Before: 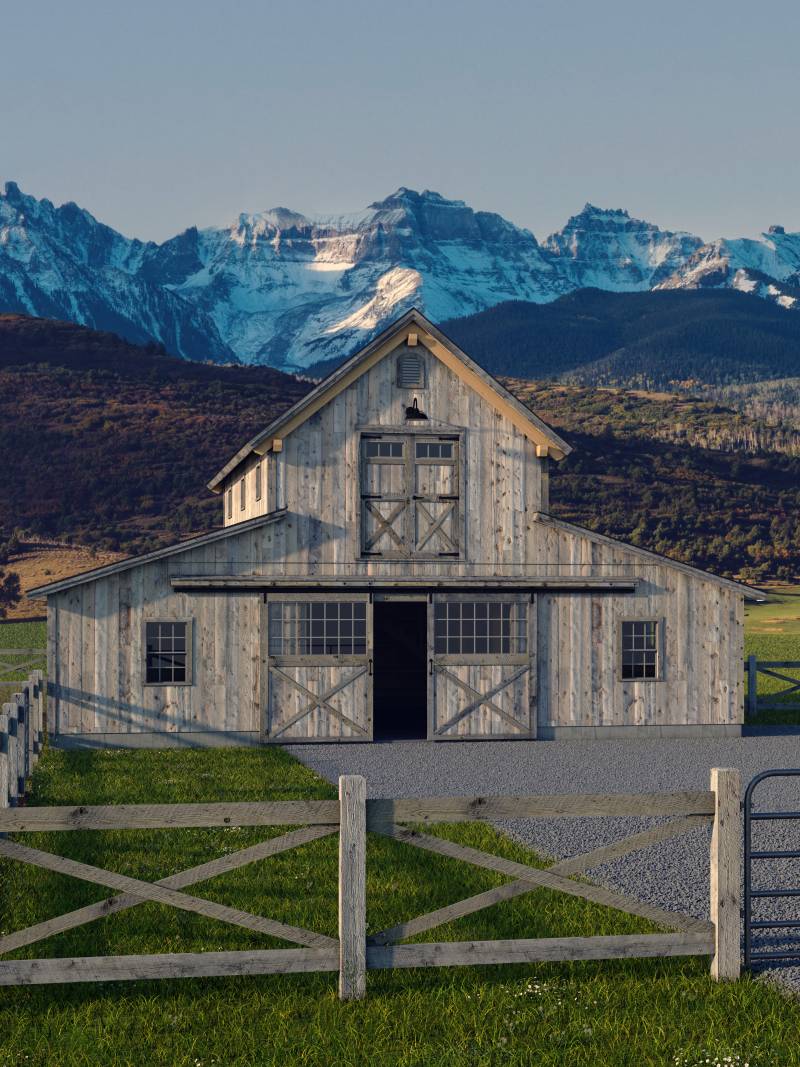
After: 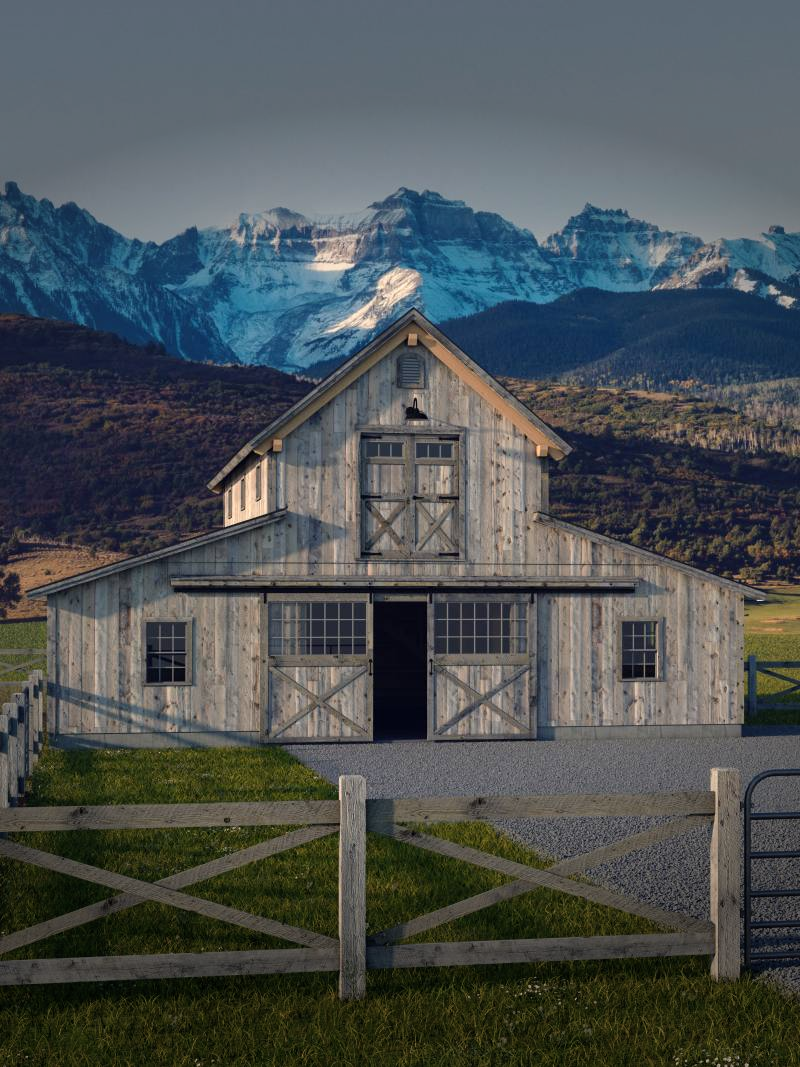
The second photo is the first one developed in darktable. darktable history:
vignetting: fall-off start 70.97%, brightness -0.584, saturation -0.118, width/height ratio 1.333
color zones: curves: ch1 [(0, 0.455) (0.063, 0.455) (0.286, 0.495) (0.429, 0.5) (0.571, 0.5) (0.714, 0.5) (0.857, 0.5) (1, 0.455)]; ch2 [(0, 0.532) (0.063, 0.521) (0.233, 0.447) (0.429, 0.489) (0.571, 0.5) (0.714, 0.5) (0.857, 0.5) (1, 0.532)]
